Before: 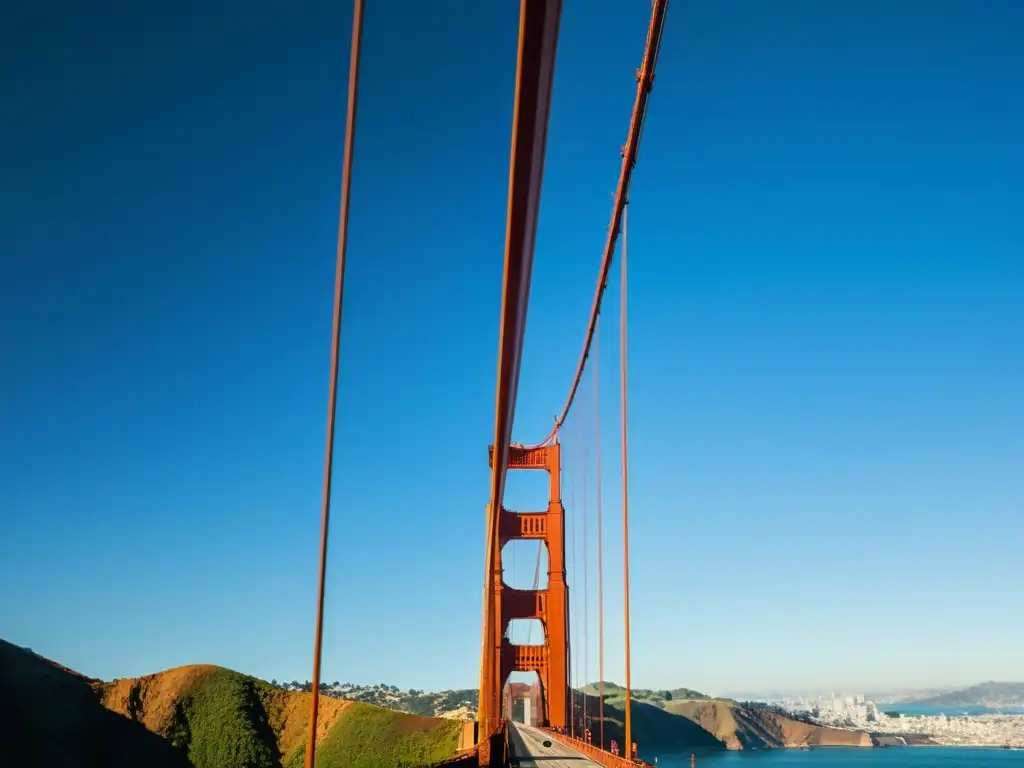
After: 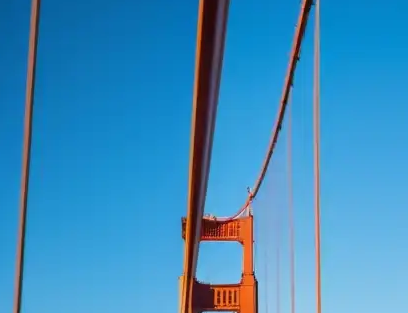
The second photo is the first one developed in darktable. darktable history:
crop: left 29.992%, top 29.714%, right 30.154%, bottom 29.526%
